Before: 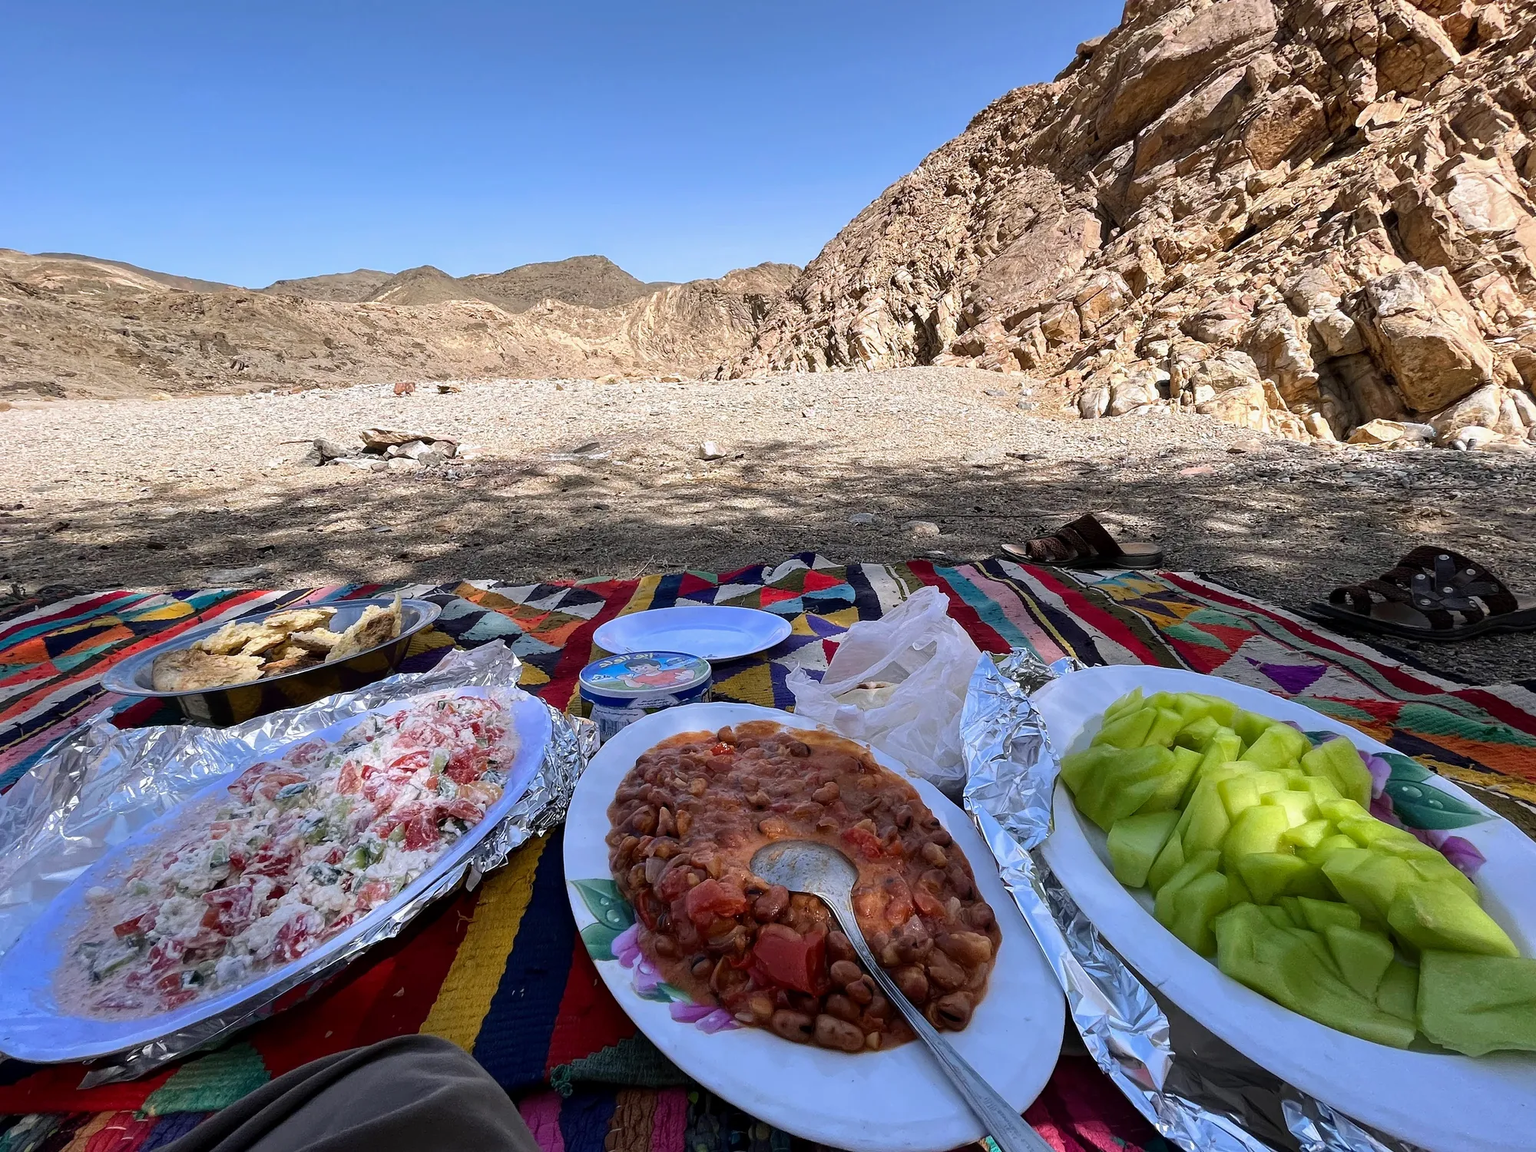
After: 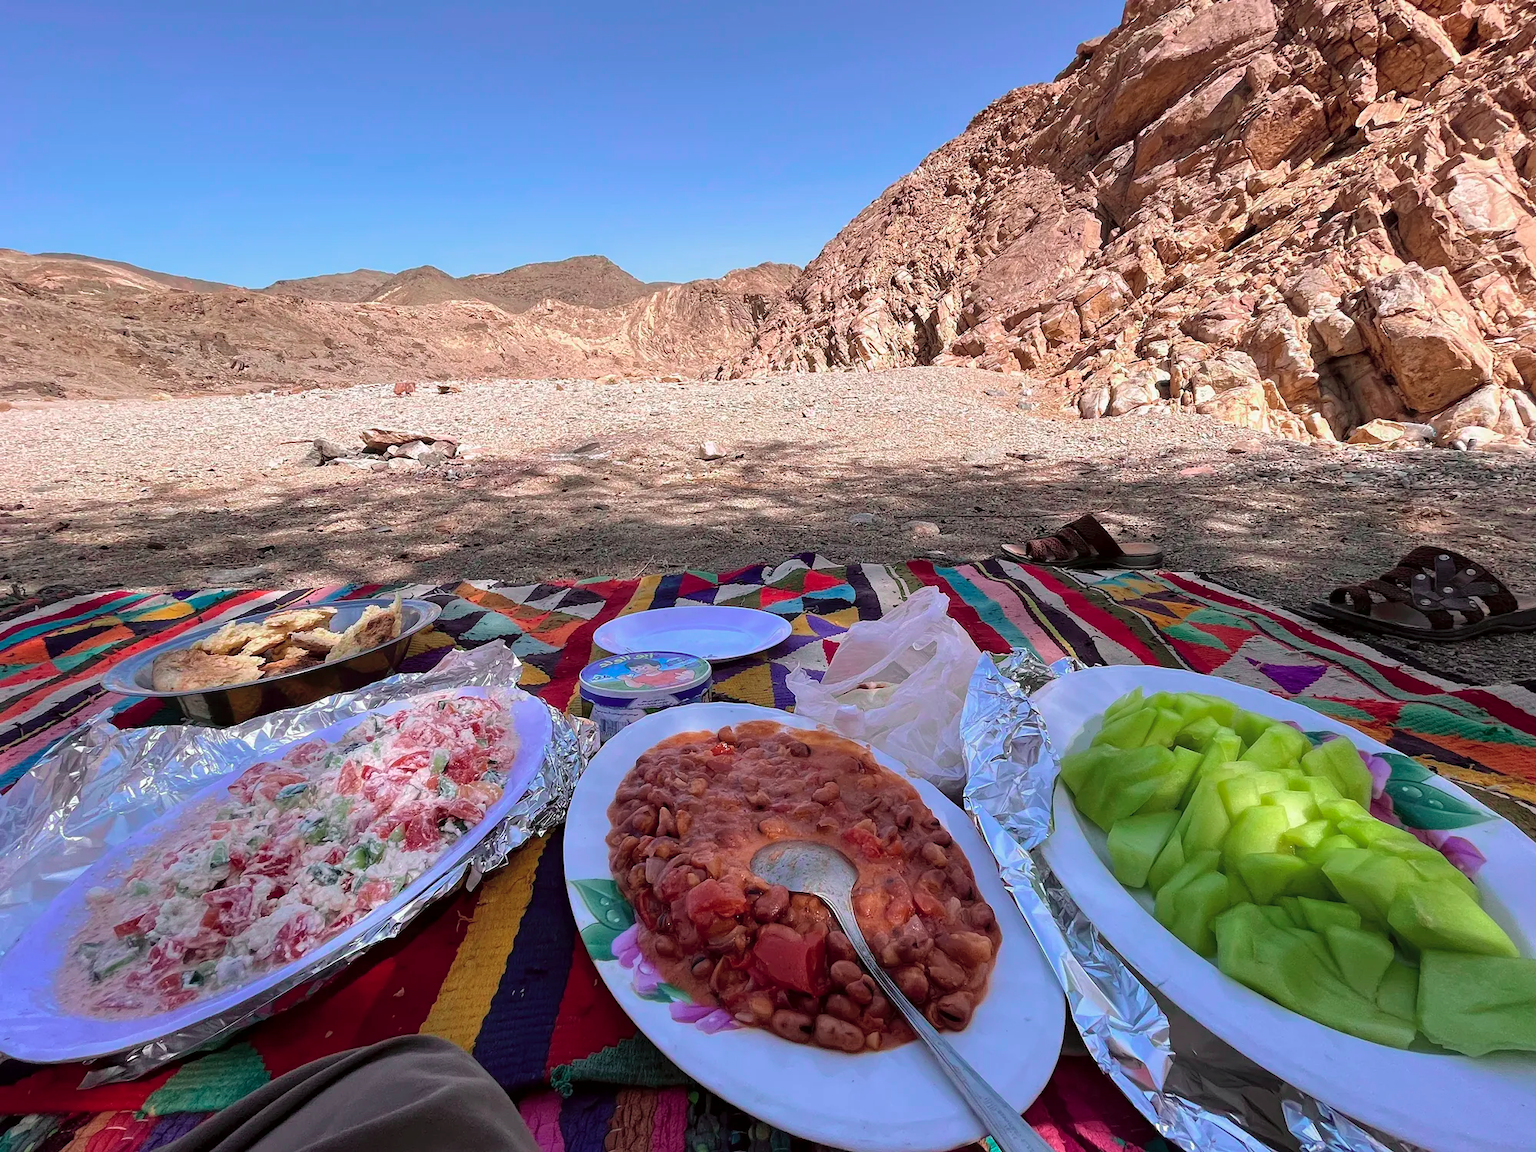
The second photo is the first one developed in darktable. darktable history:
tone curve: curves: ch0 [(0, 0) (0.045, 0.074) (0.883, 0.858) (1, 1)]; ch1 [(0, 0) (0.149, 0.074) (0.379, 0.327) (0.427, 0.401) (0.489, 0.479) (0.505, 0.515) (0.537, 0.573) (0.563, 0.599) (1, 1)]; ch2 [(0, 0) (0.307, 0.298) (0.388, 0.375) (0.443, 0.456) (0.485, 0.492) (1, 1)], color space Lab, independent channels, preserve colors none
